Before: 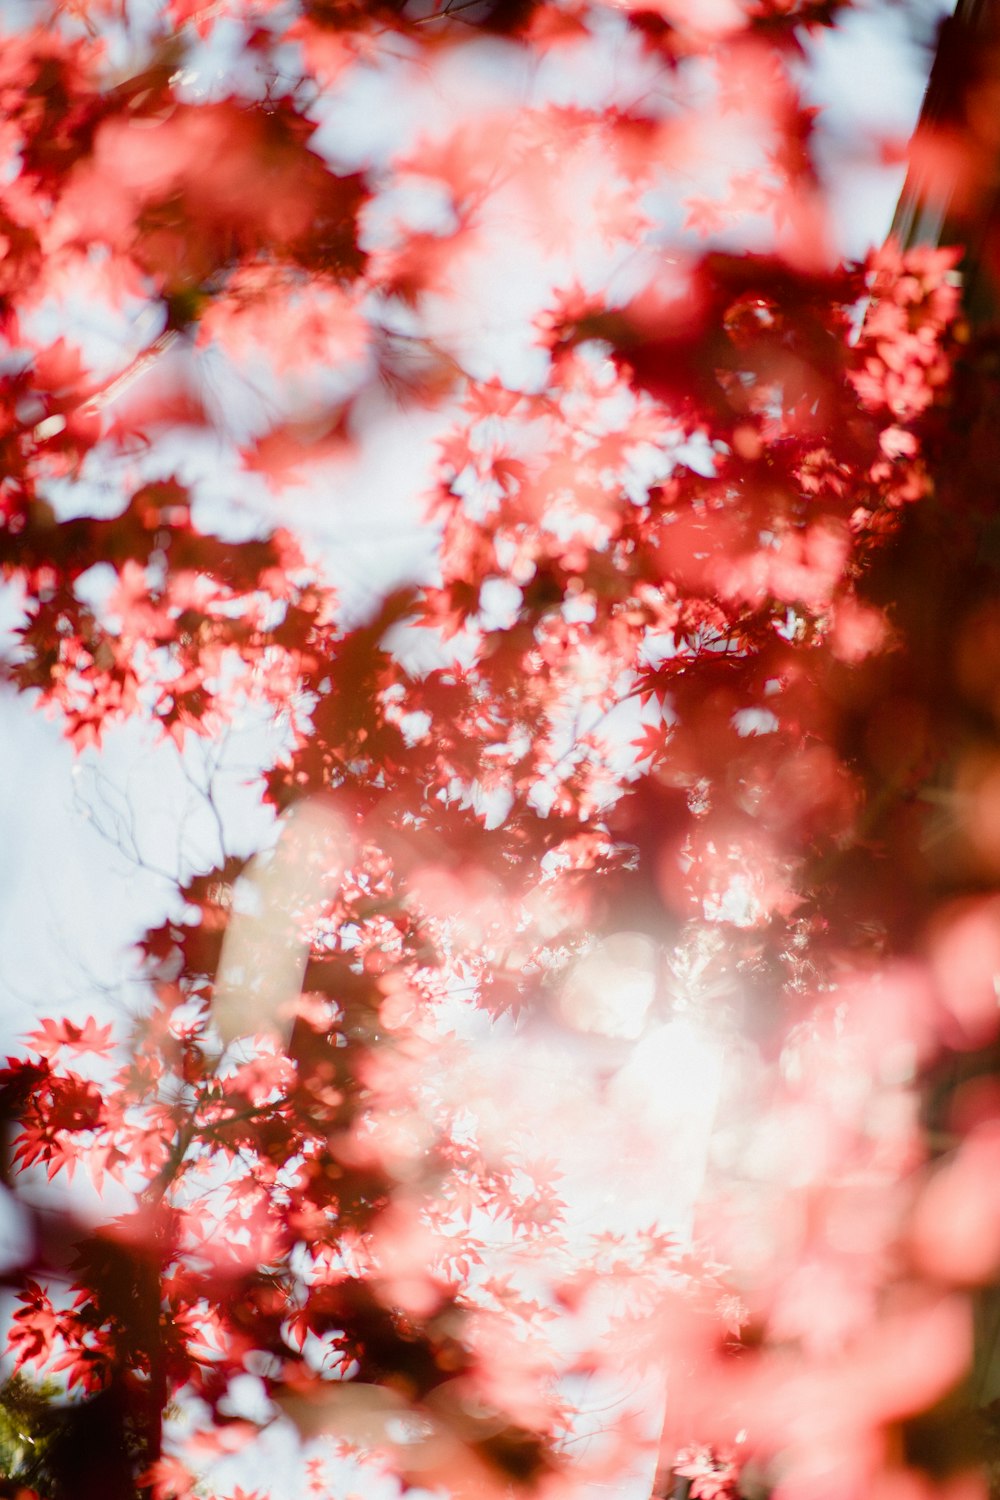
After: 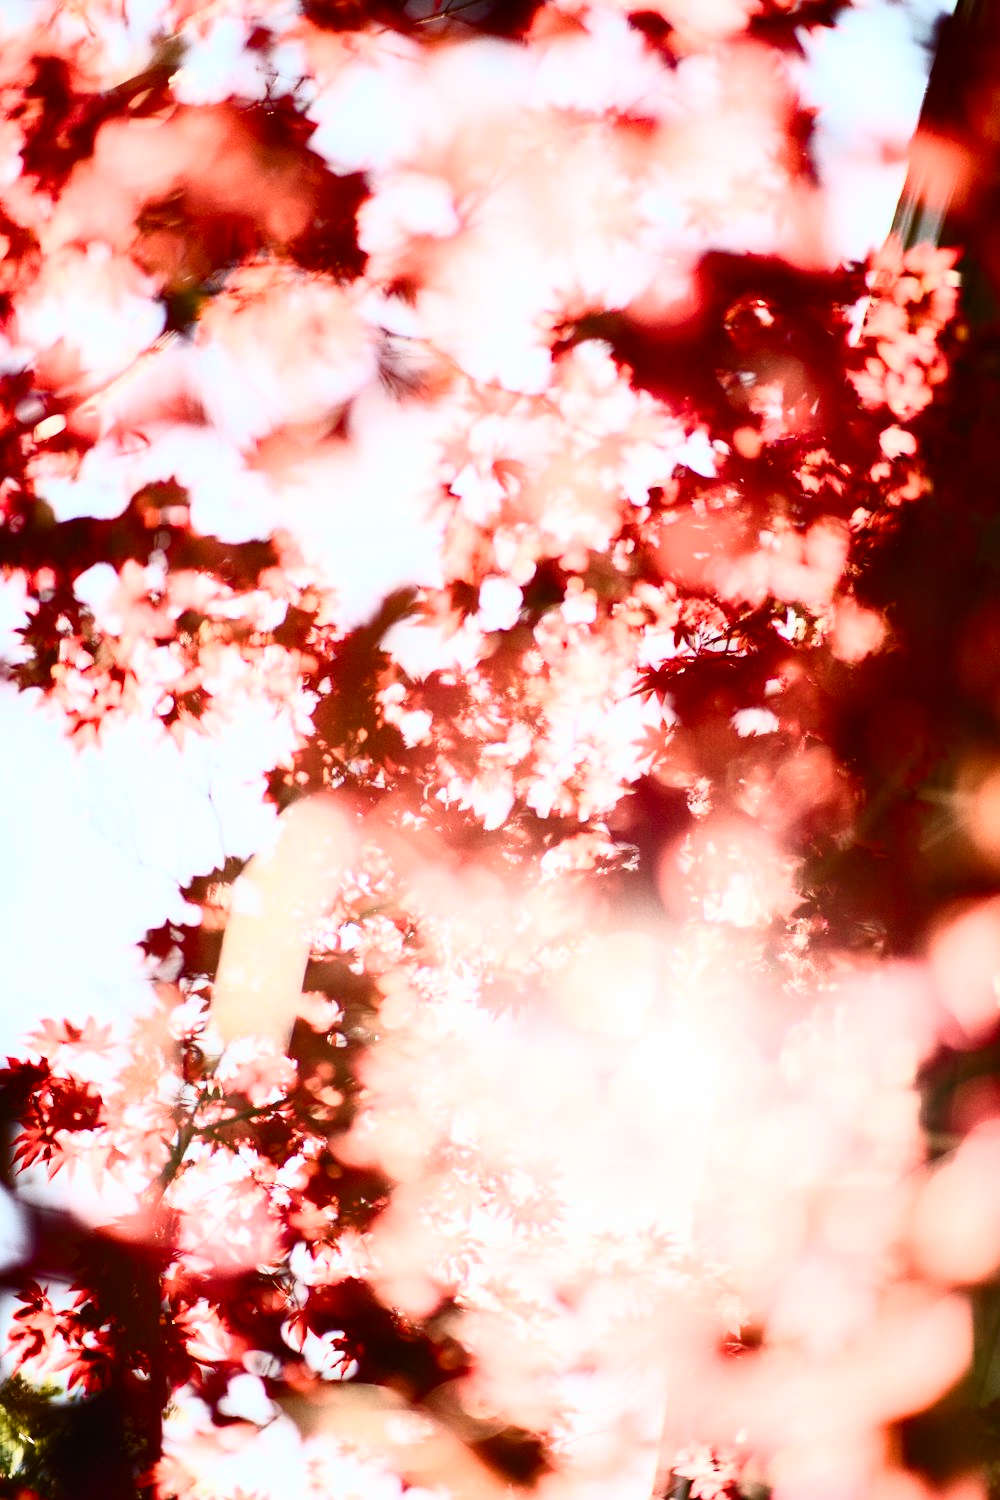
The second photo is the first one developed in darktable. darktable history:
contrast brightness saturation: contrast 0.637, brightness 0.325, saturation 0.14
